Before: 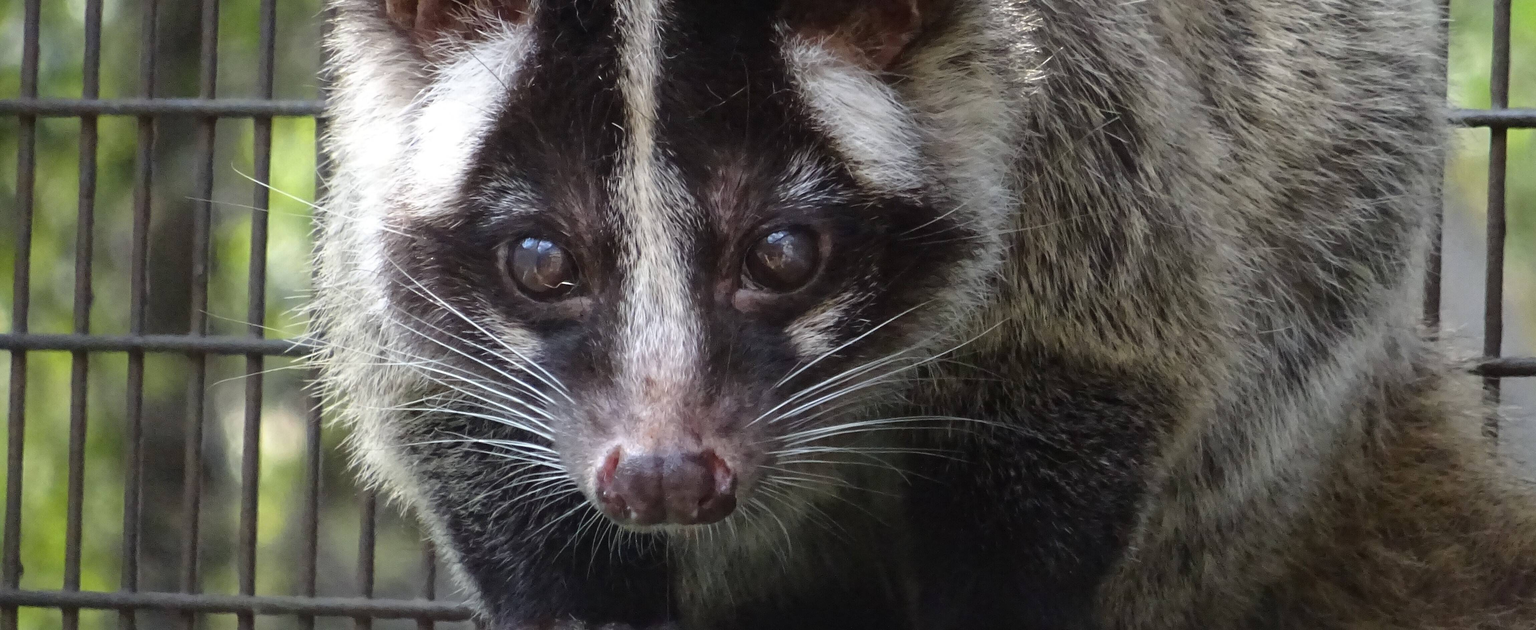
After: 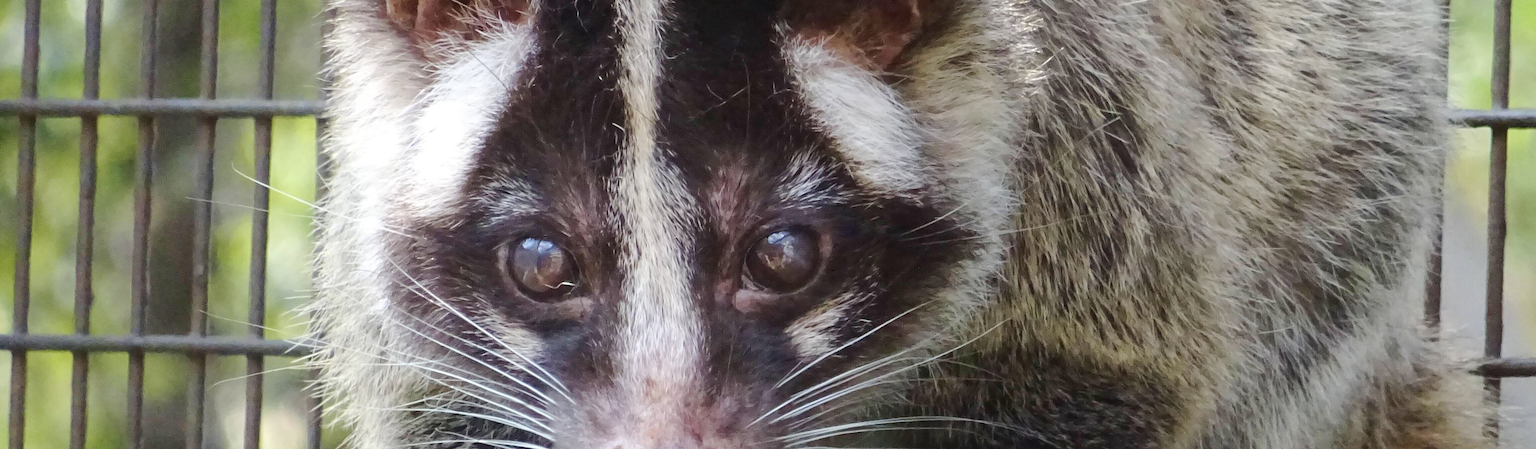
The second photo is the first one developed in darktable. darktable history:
base curve: curves: ch0 [(0, 0) (0.158, 0.273) (0.879, 0.895) (1, 1)], preserve colors none
velvia: on, module defaults
crop: bottom 28.576%
